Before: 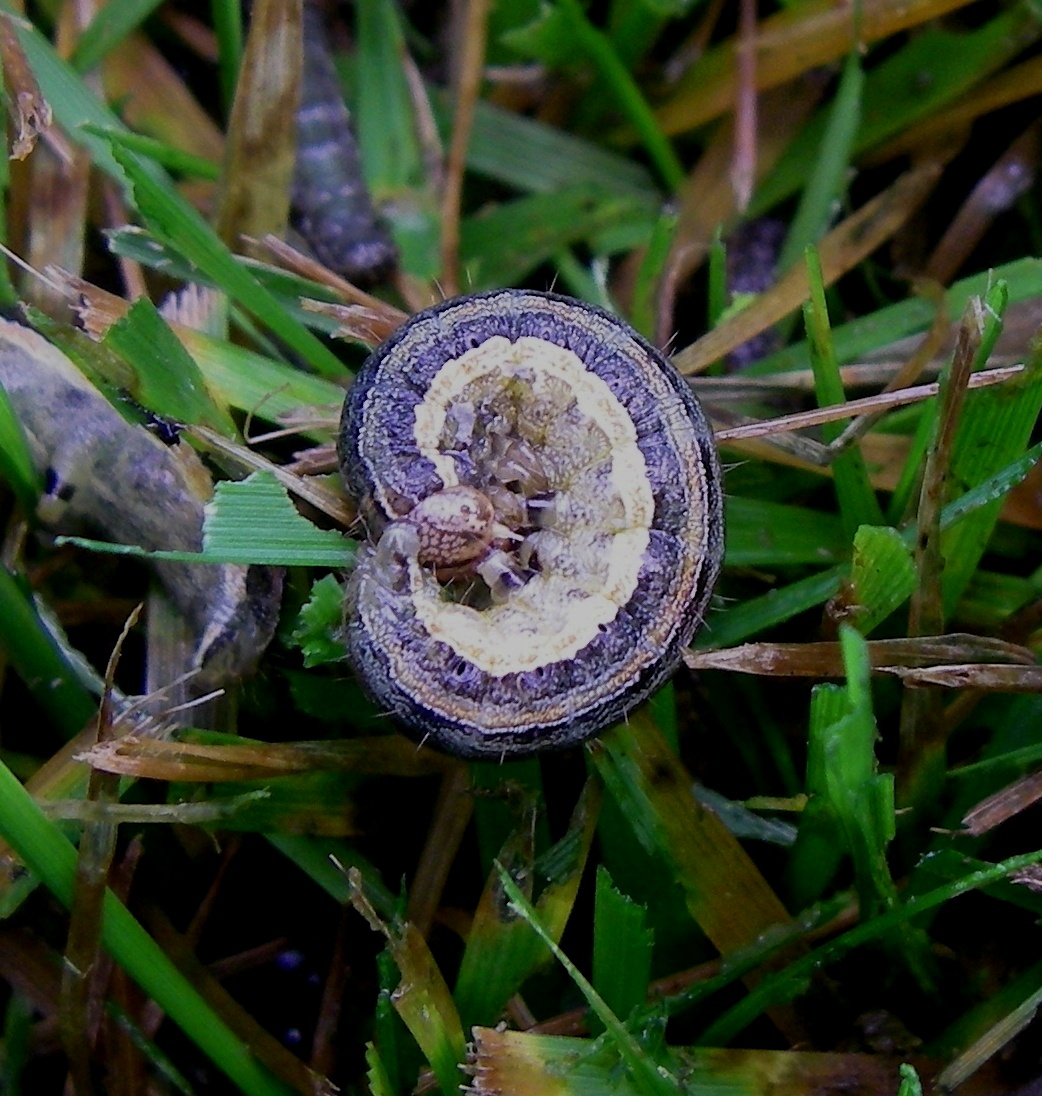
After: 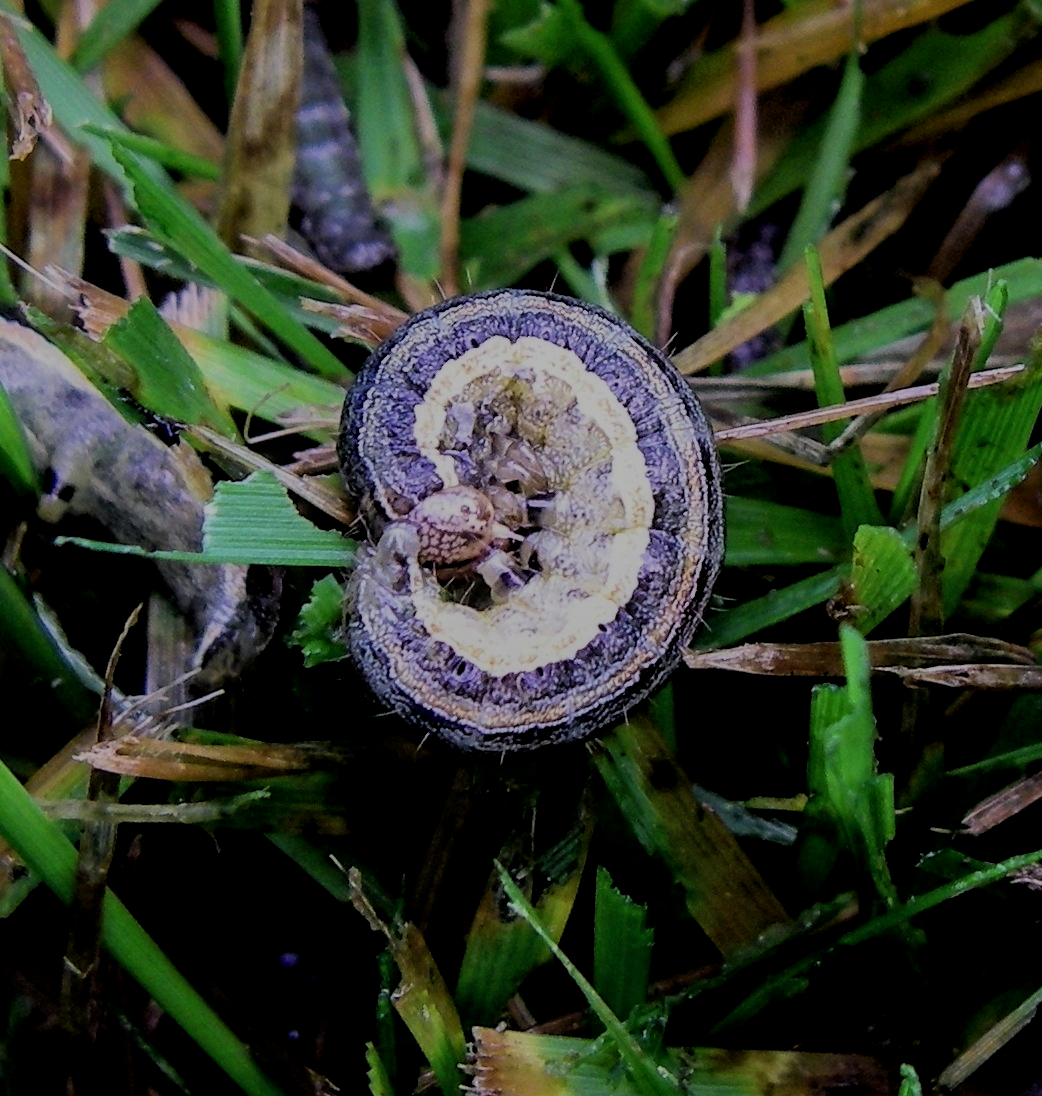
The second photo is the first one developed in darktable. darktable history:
filmic rgb: black relative exposure -6.15 EV, white relative exposure 6.96 EV, hardness 2.23, color science v6 (2022)
local contrast: on, module defaults
exposure: compensate highlight preservation false
